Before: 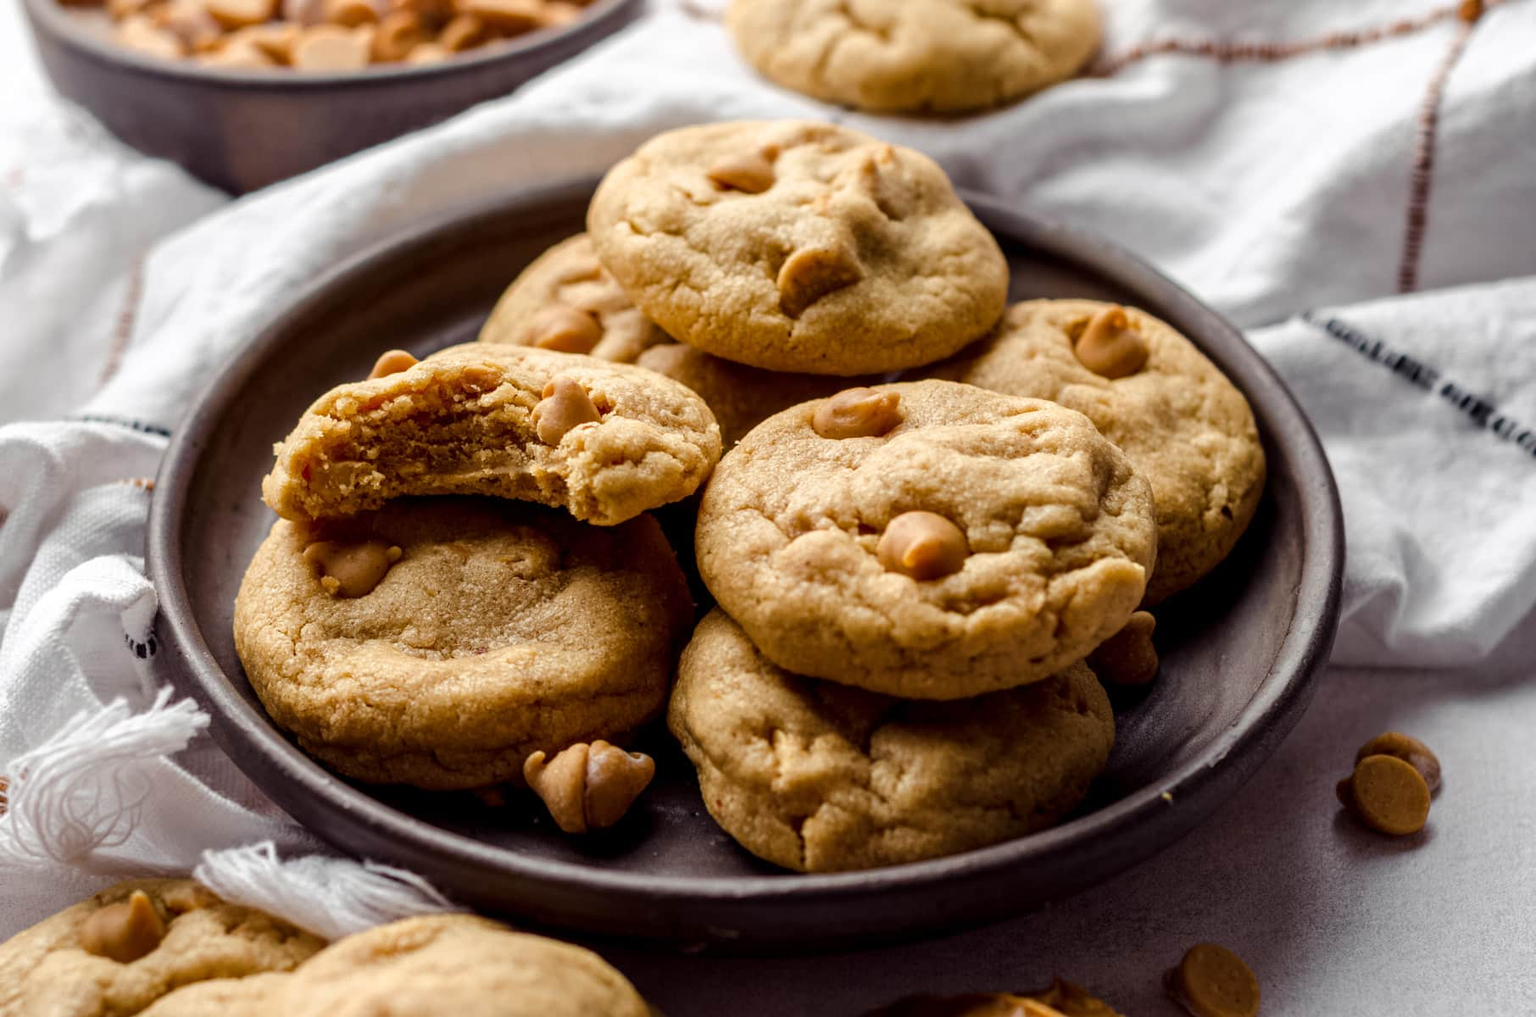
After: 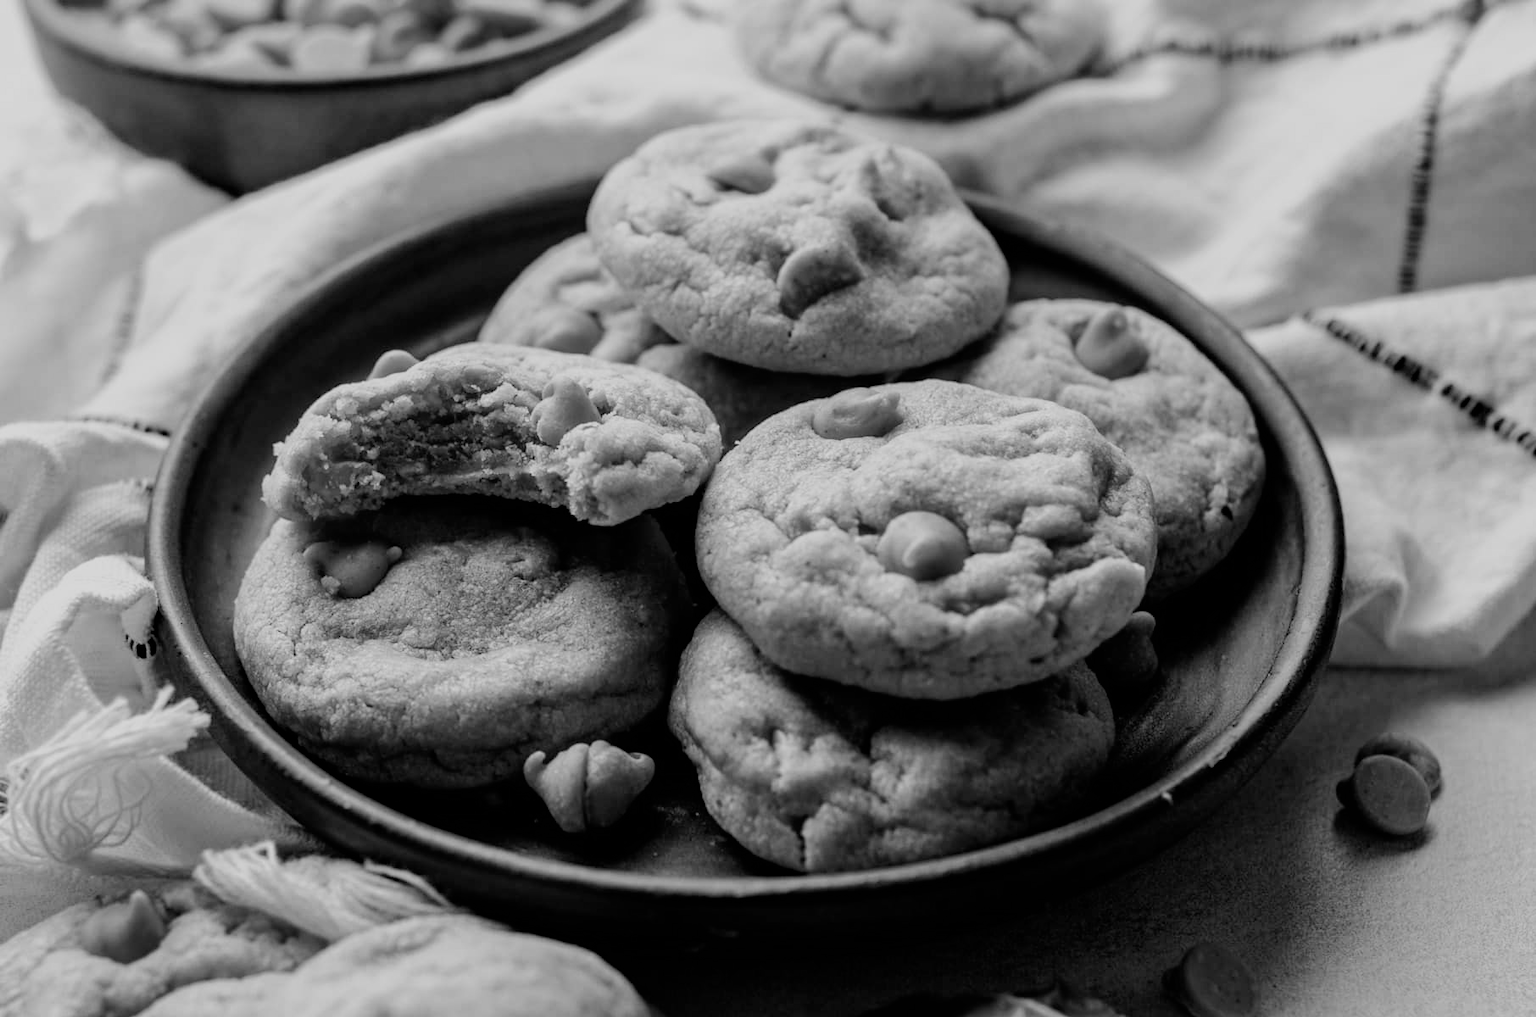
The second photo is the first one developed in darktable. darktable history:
haze removal: compatibility mode true, adaptive false
filmic rgb: black relative exposure -7.82 EV, white relative exposure 4.29 EV, hardness 3.86, color science v6 (2022)
monochrome: on, module defaults
color correction: highlights a* 19.59, highlights b* 27.49, shadows a* 3.46, shadows b* -17.28, saturation 0.73
rgb levels: preserve colors max RGB
